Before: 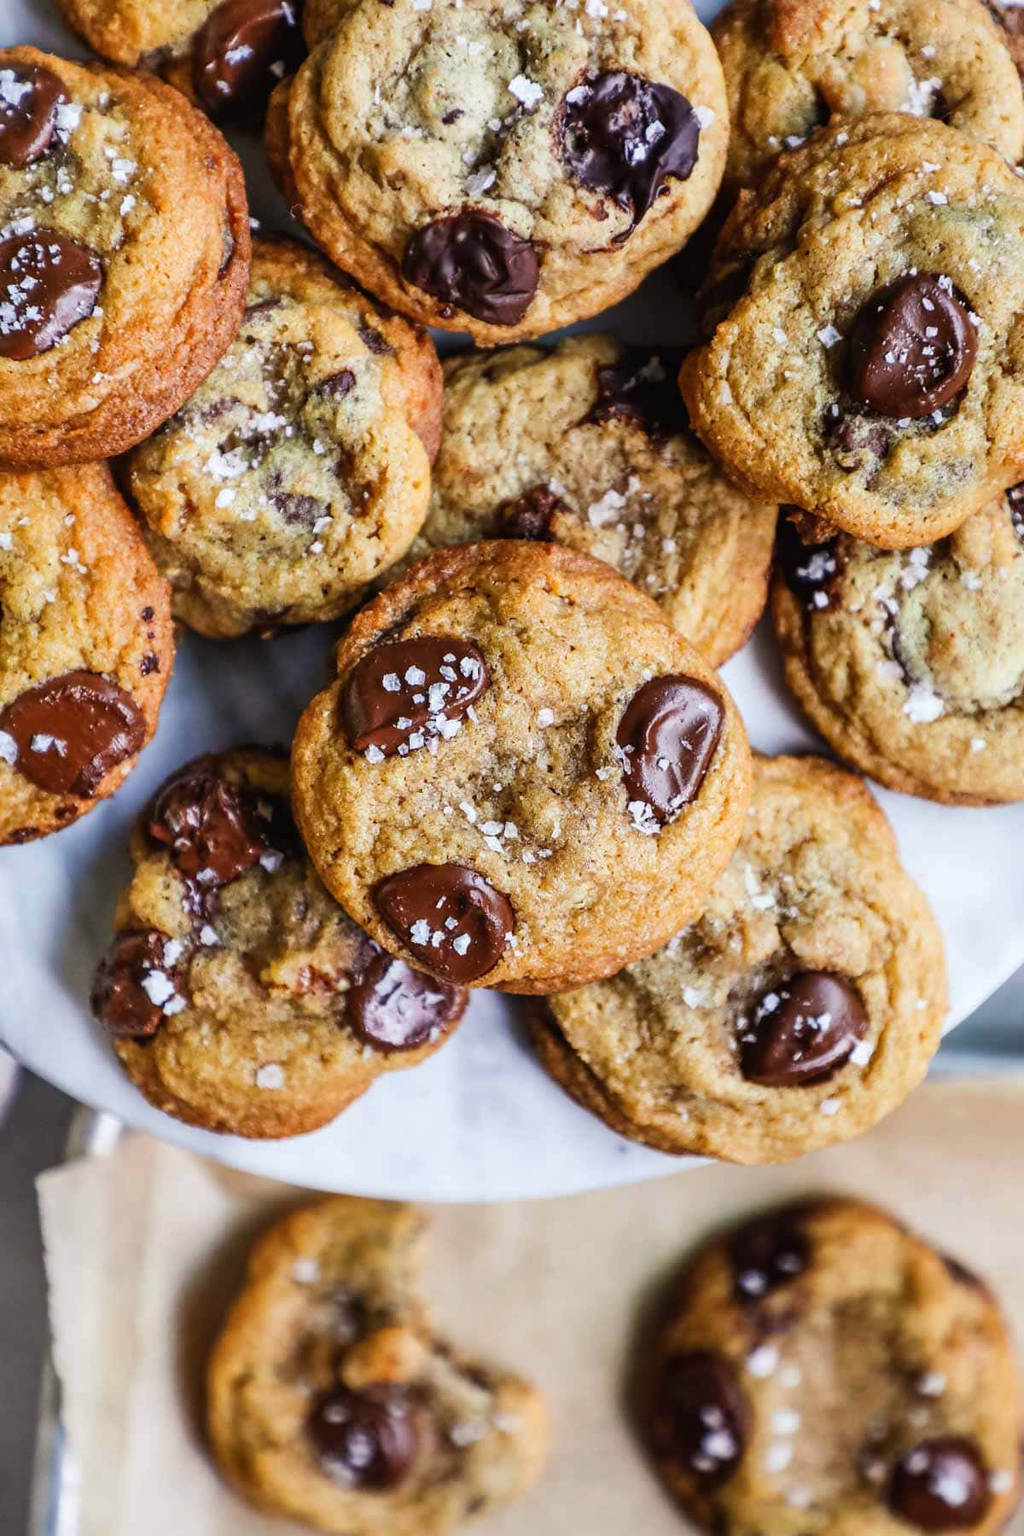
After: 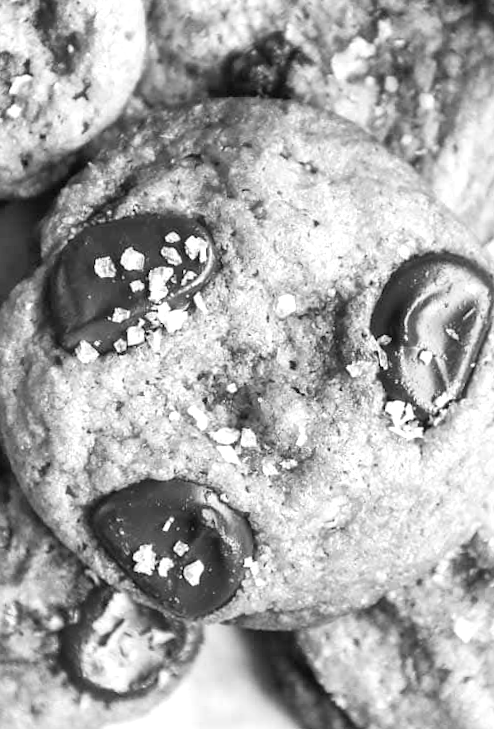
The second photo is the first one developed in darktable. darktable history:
exposure: exposure 0.566 EV, compensate highlight preservation false
monochrome: on, module defaults
rotate and perspective: rotation -1.17°, automatic cropping off
contrast brightness saturation: contrast 0.05, brightness 0.06, saturation 0.01
crop: left 30%, top 30%, right 30%, bottom 30%
